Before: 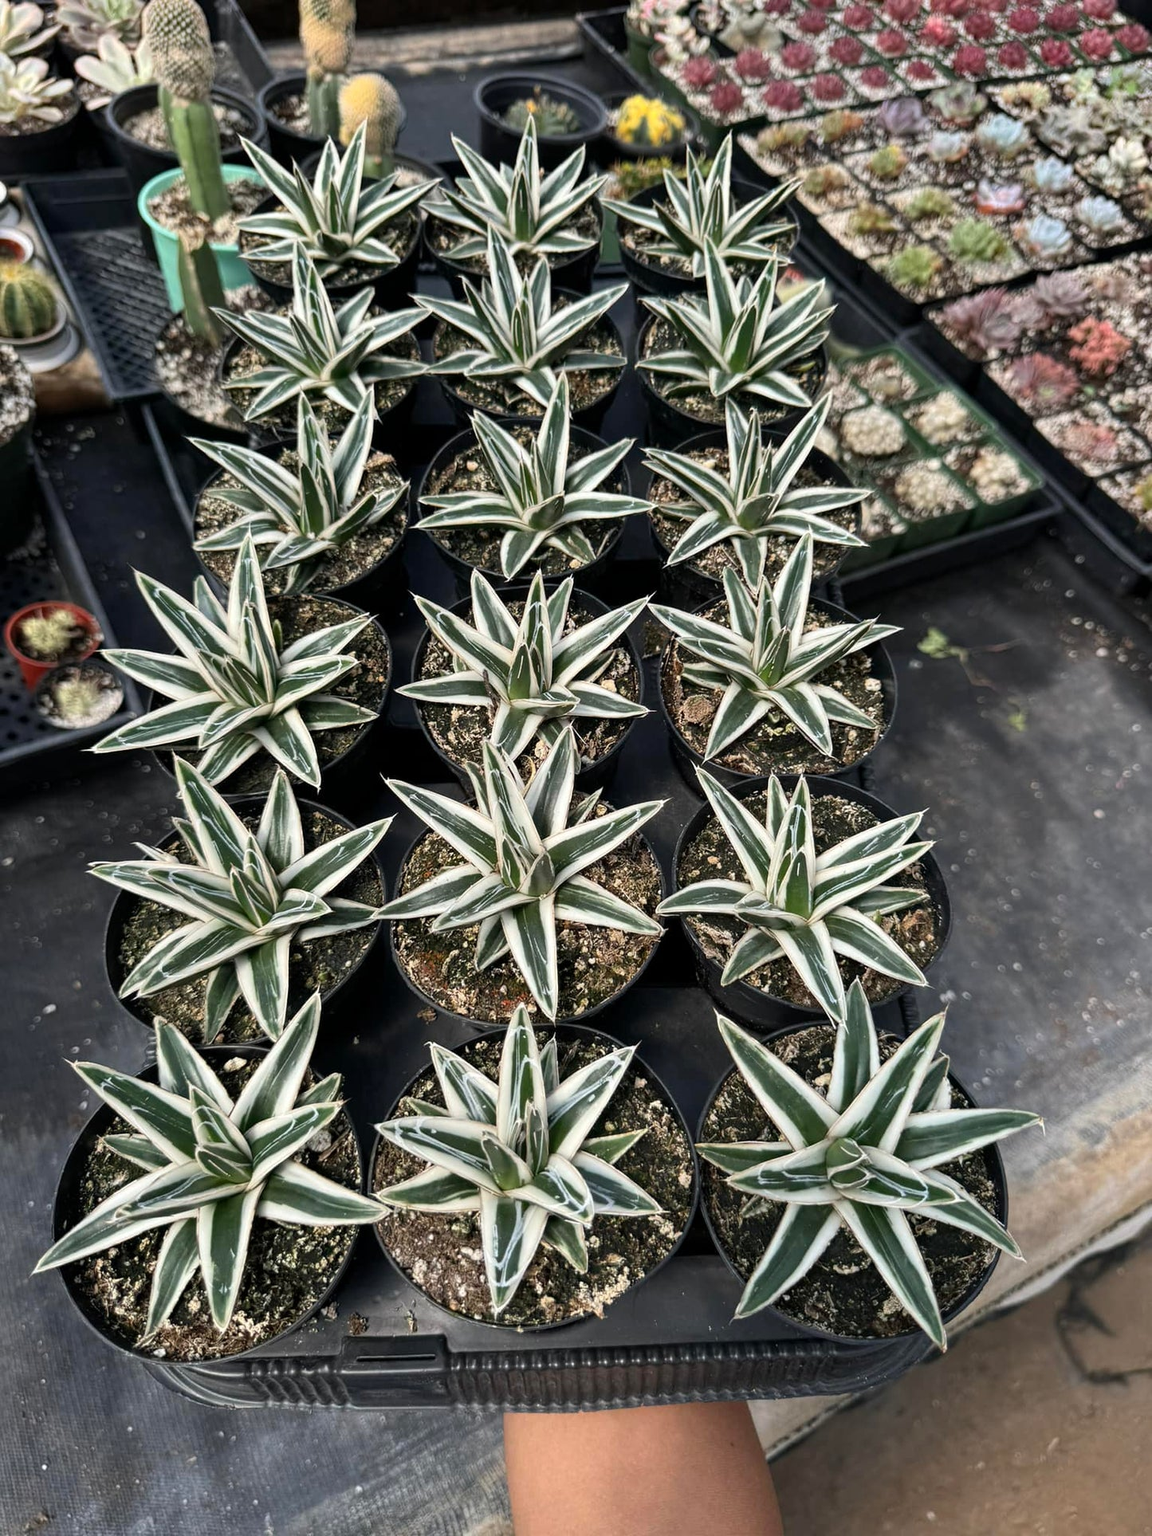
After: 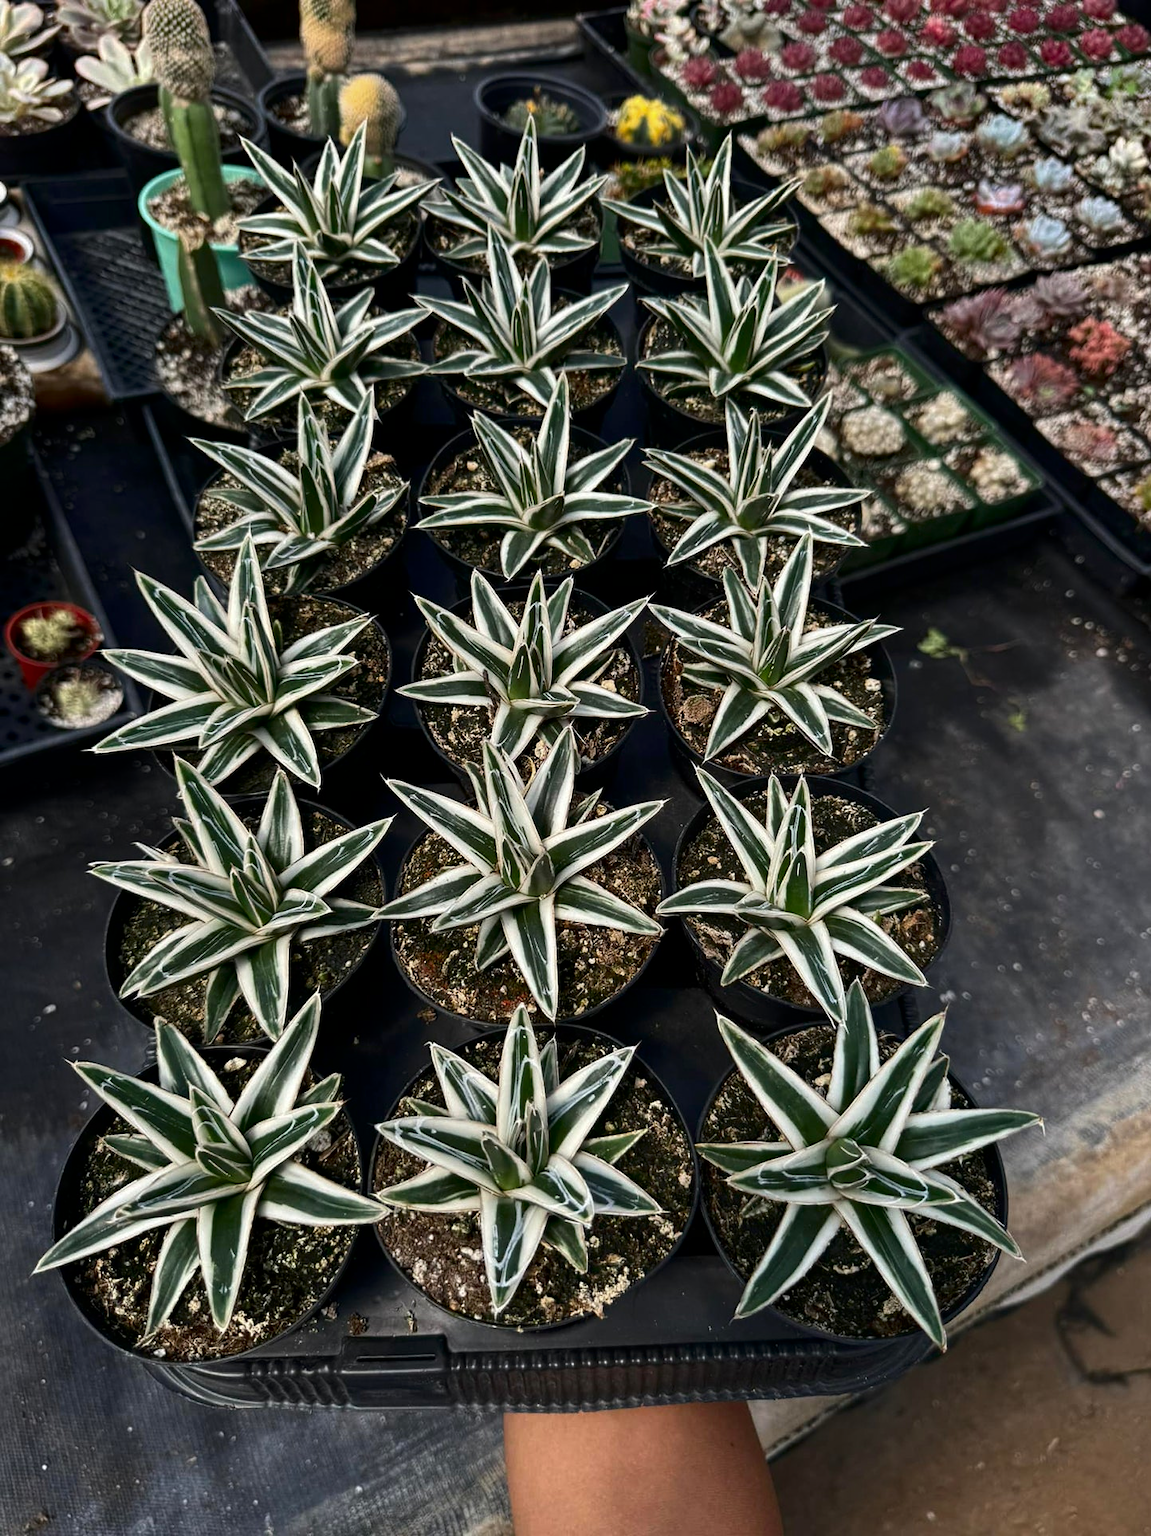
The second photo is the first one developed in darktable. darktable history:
contrast brightness saturation: brightness -0.218, saturation 0.077
